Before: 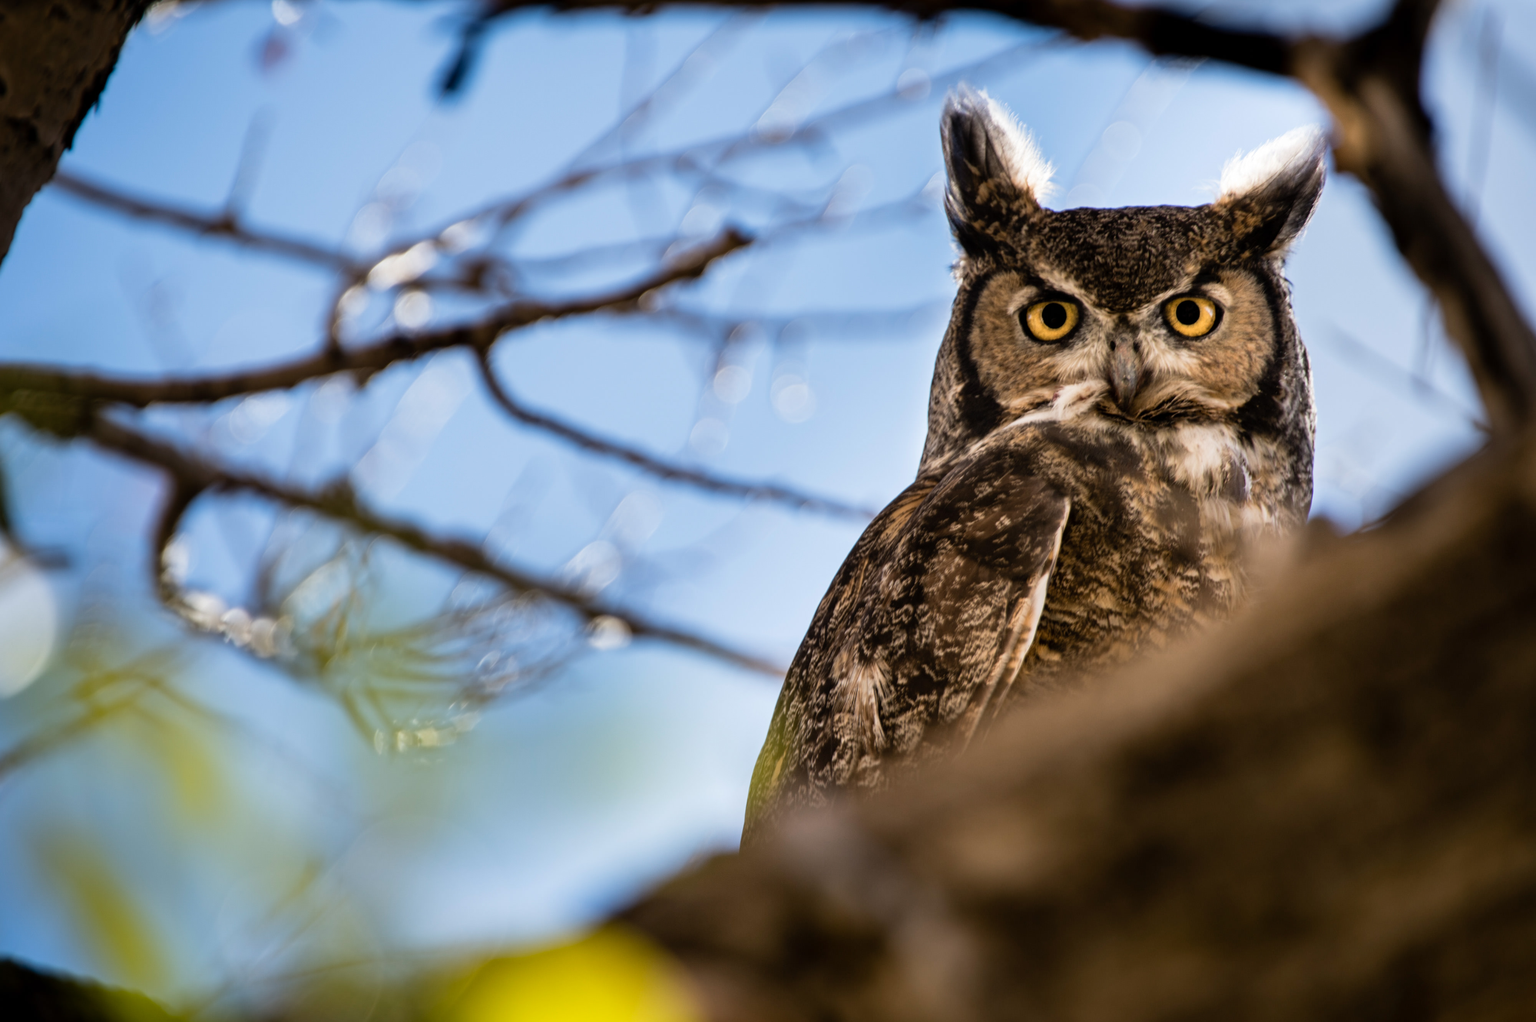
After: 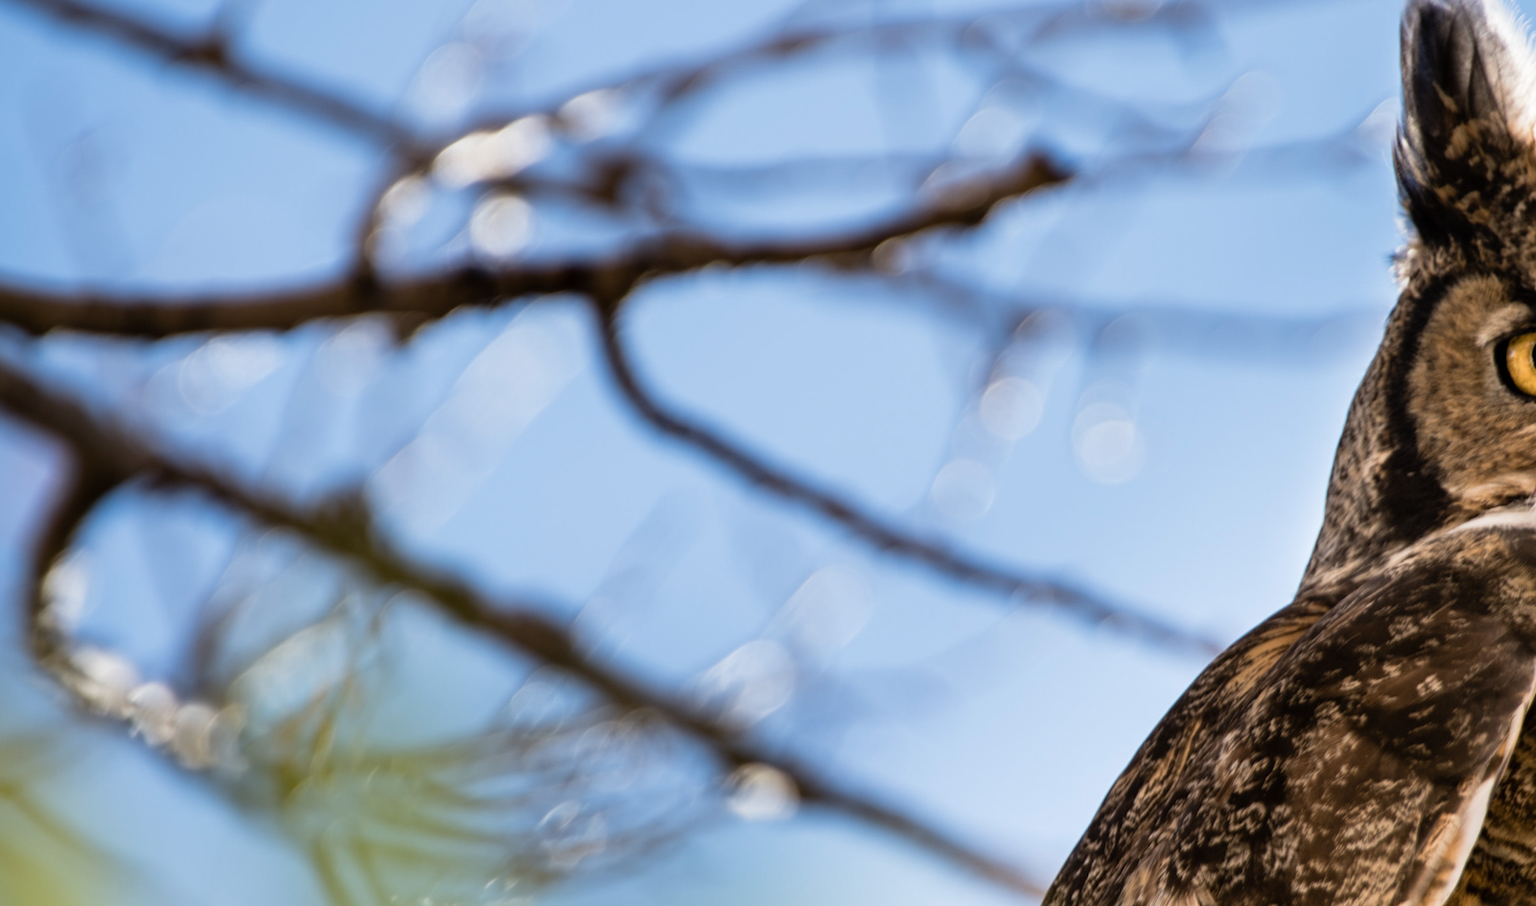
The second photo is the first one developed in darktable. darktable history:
crop and rotate: angle -6.54°, left 2.004%, top 7.041%, right 27.453%, bottom 30.355%
